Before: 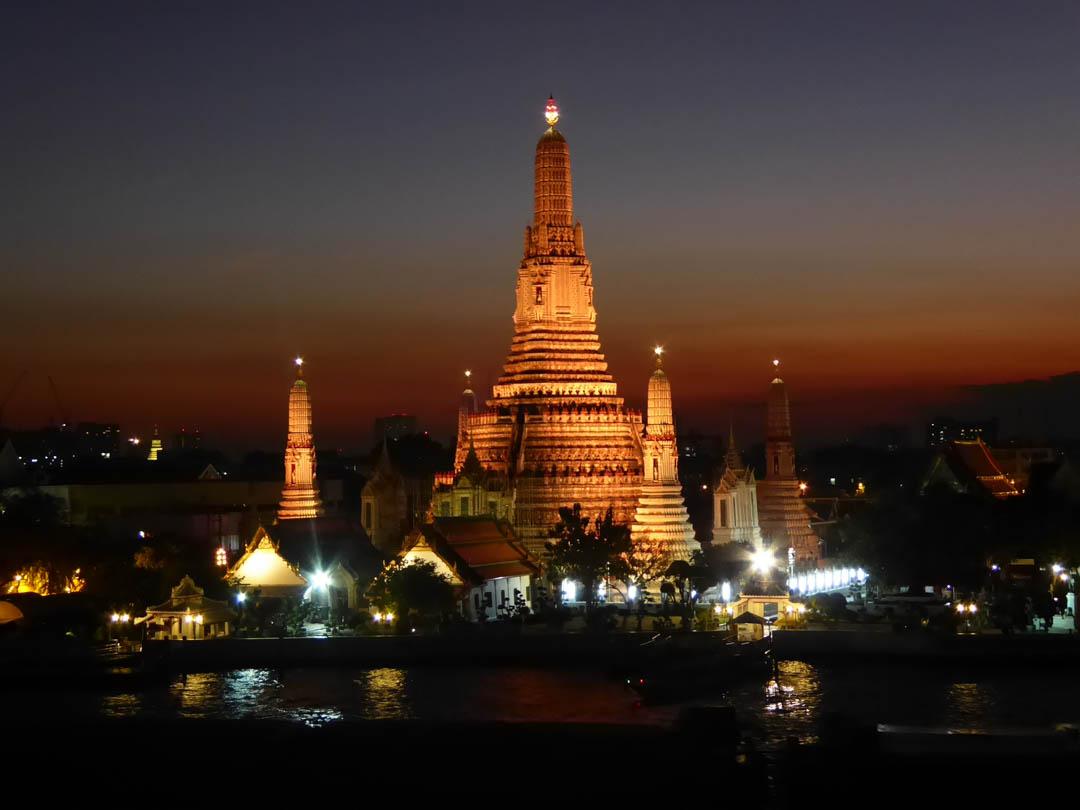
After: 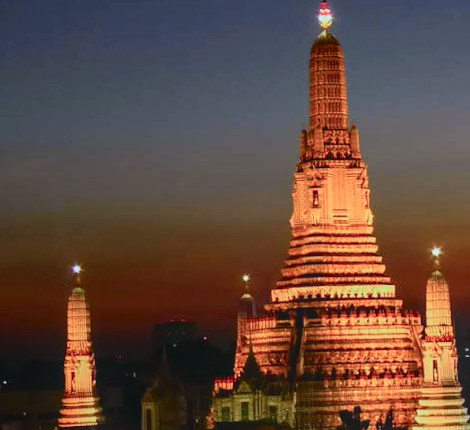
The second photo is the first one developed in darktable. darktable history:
rotate and perspective: rotation -1°, crop left 0.011, crop right 0.989, crop top 0.025, crop bottom 0.975
crop: left 20.248%, top 10.86%, right 35.675%, bottom 34.321%
local contrast: highlights 48%, shadows 0%, detail 100%
color calibration: x 0.37, y 0.382, temperature 4313.32 K
tone curve: curves: ch0 [(0, 0.022) (0.114, 0.096) (0.282, 0.299) (0.456, 0.51) (0.613, 0.693) (0.786, 0.843) (0.999, 0.949)]; ch1 [(0, 0) (0.384, 0.365) (0.463, 0.447) (0.486, 0.474) (0.503, 0.5) (0.535, 0.522) (0.555, 0.546) (0.593, 0.599) (0.755, 0.793) (1, 1)]; ch2 [(0, 0) (0.369, 0.375) (0.449, 0.434) (0.501, 0.5) (0.528, 0.517) (0.561, 0.57) (0.612, 0.631) (0.668, 0.659) (1, 1)], color space Lab, independent channels, preserve colors none
contrast equalizer: octaves 7, y [[0.6 ×6], [0.55 ×6], [0 ×6], [0 ×6], [0 ×6]], mix 0.3
